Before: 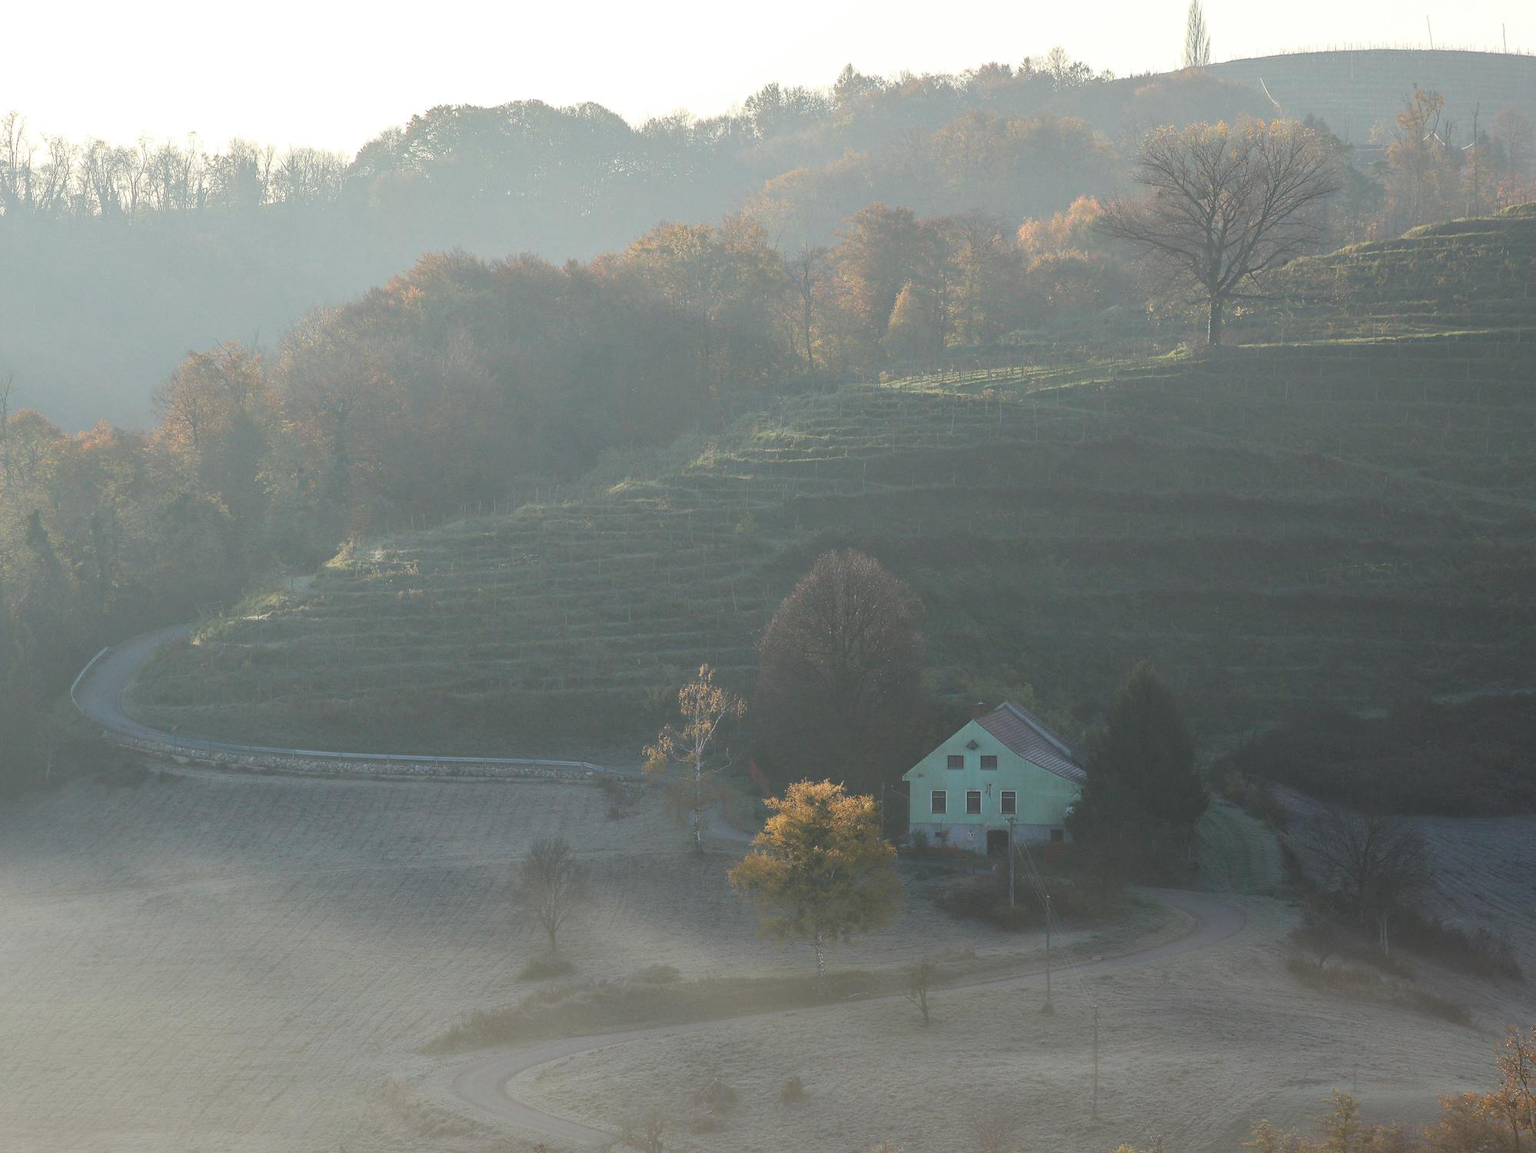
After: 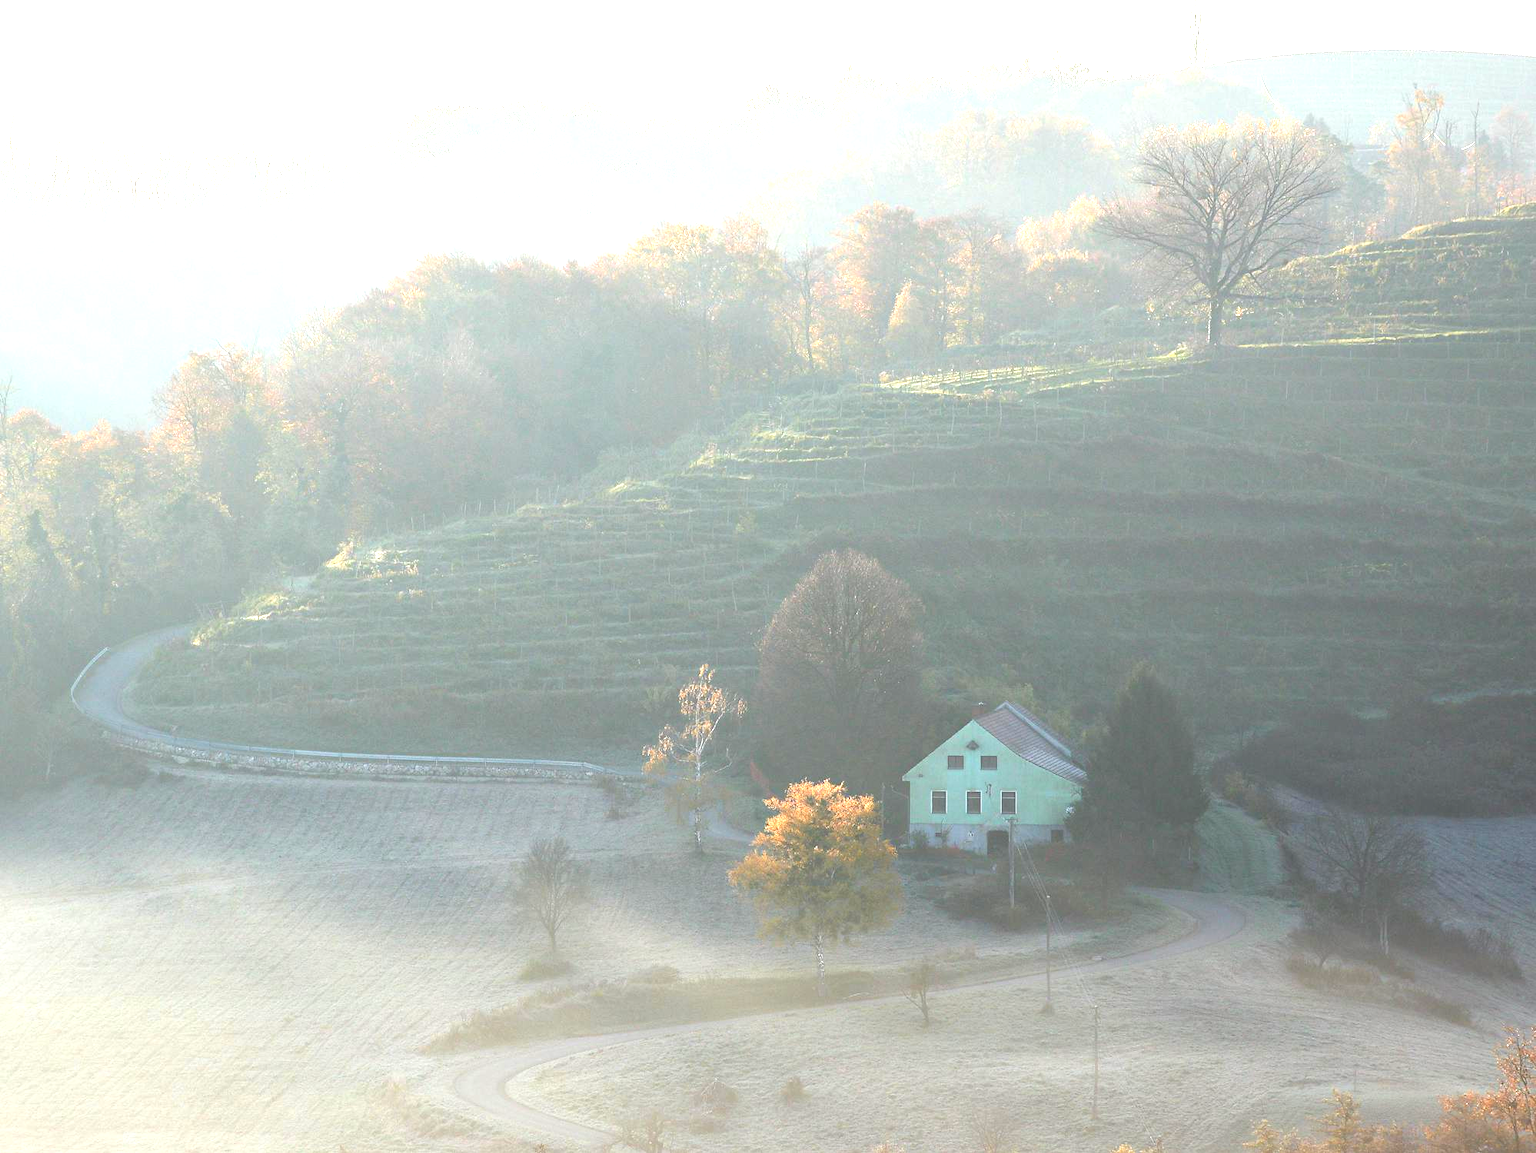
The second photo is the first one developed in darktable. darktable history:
exposure: black level correction 0, exposure 1.45 EV, compensate exposure bias true, compensate highlight preservation false
color zones: curves: ch1 [(0.235, 0.558) (0.75, 0.5)]; ch2 [(0.25, 0.462) (0.749, 0.457)], mix 40.67%
